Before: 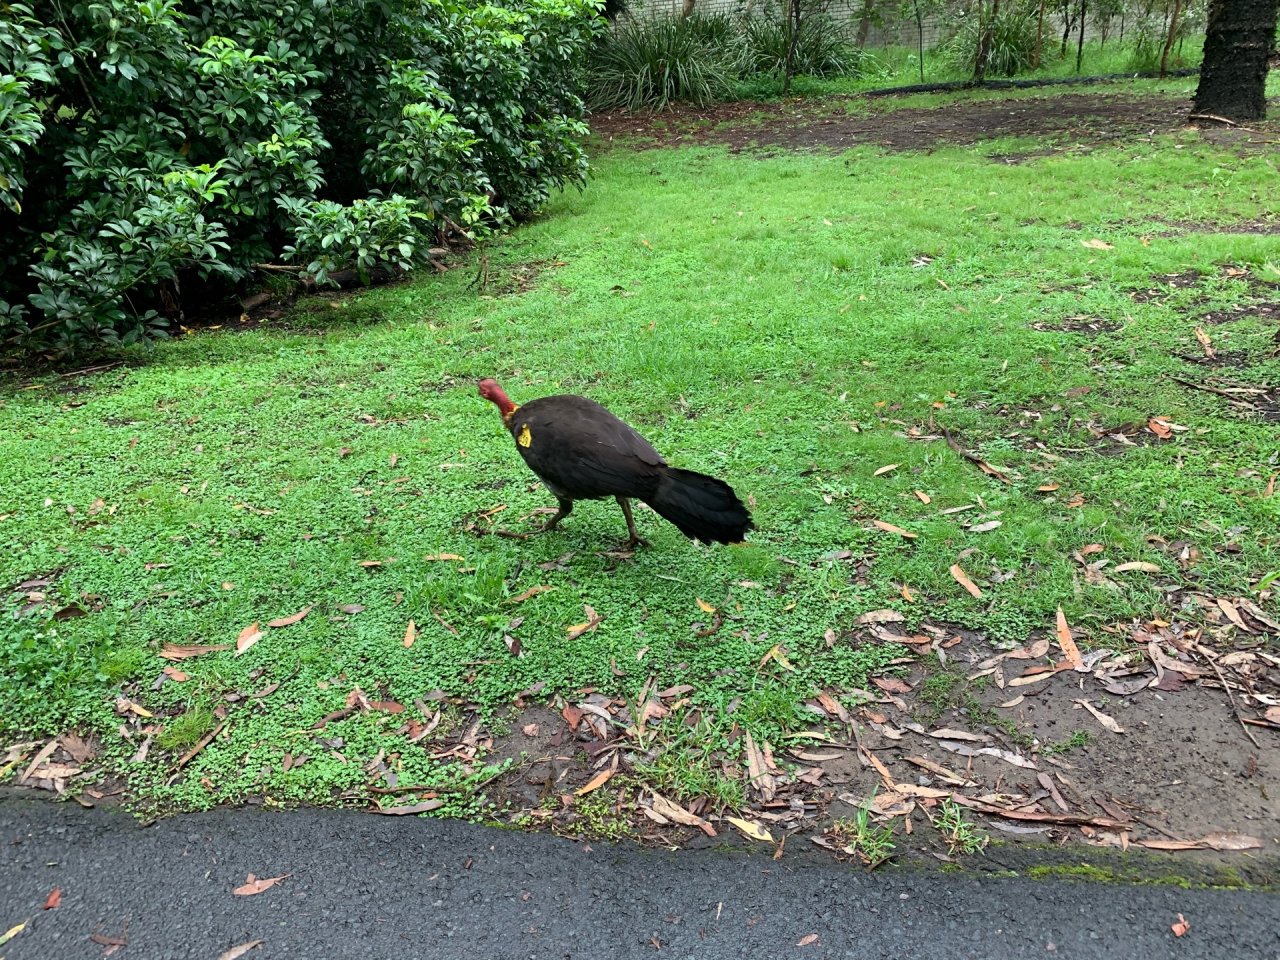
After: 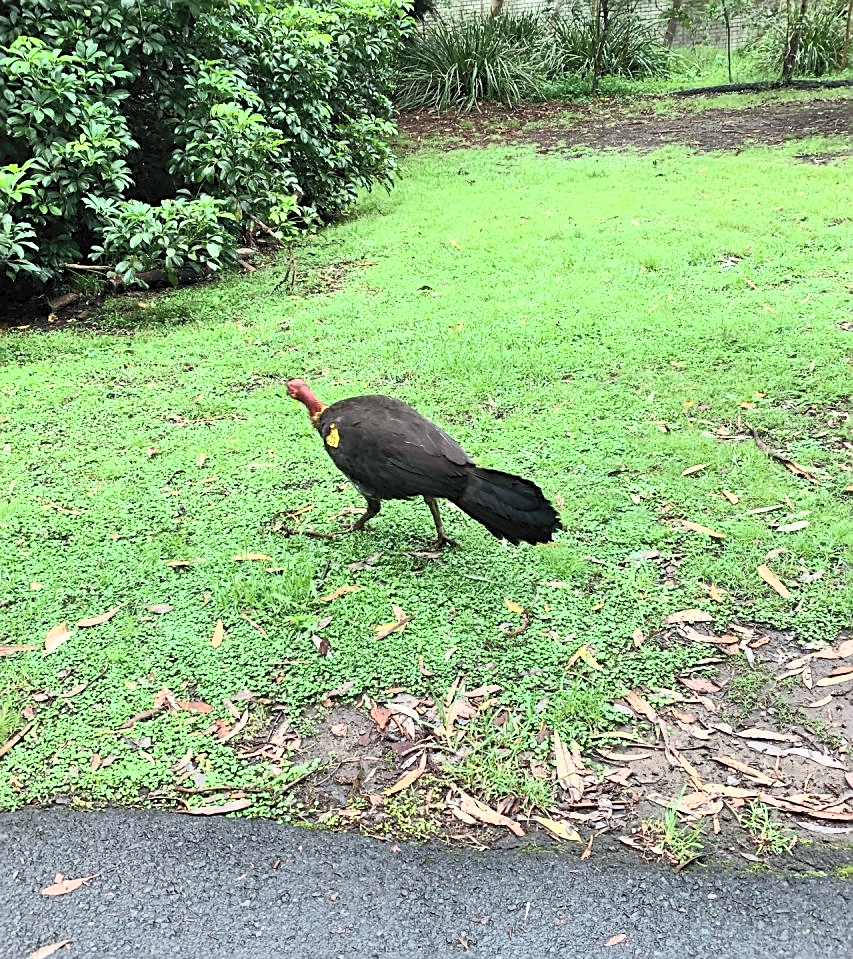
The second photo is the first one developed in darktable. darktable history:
crop and rotate: left 15.055%, right 18.278%
contrast brightness saturation: contrast 0.39, brightness 0.53
sharpen: on, module defaults
